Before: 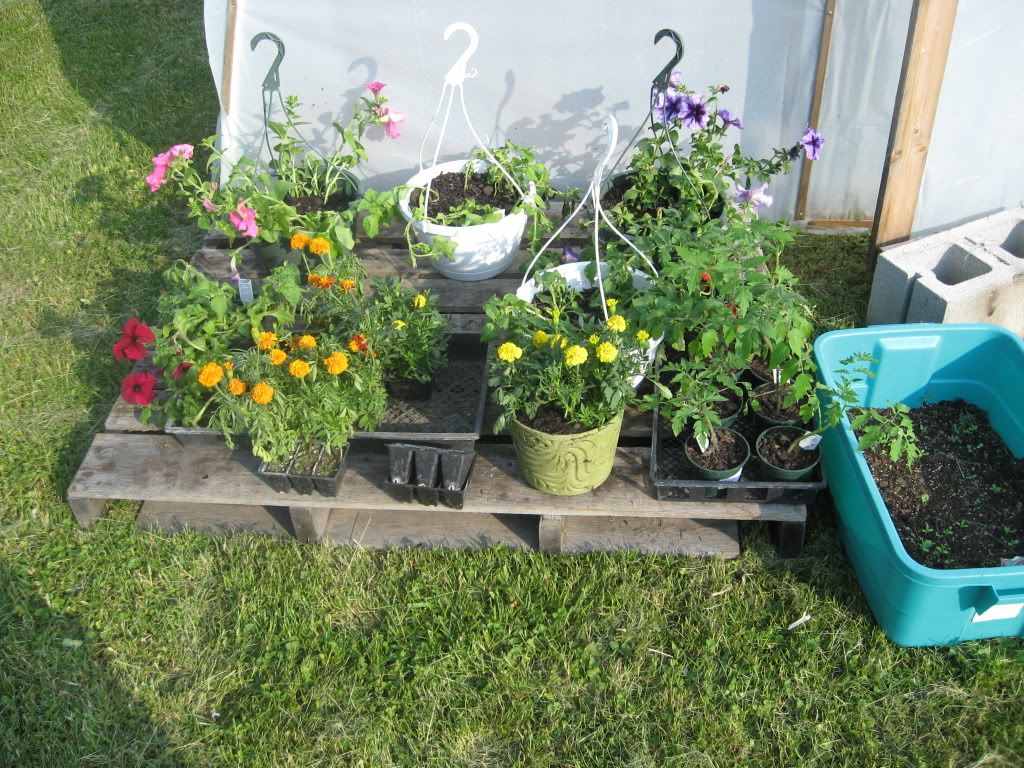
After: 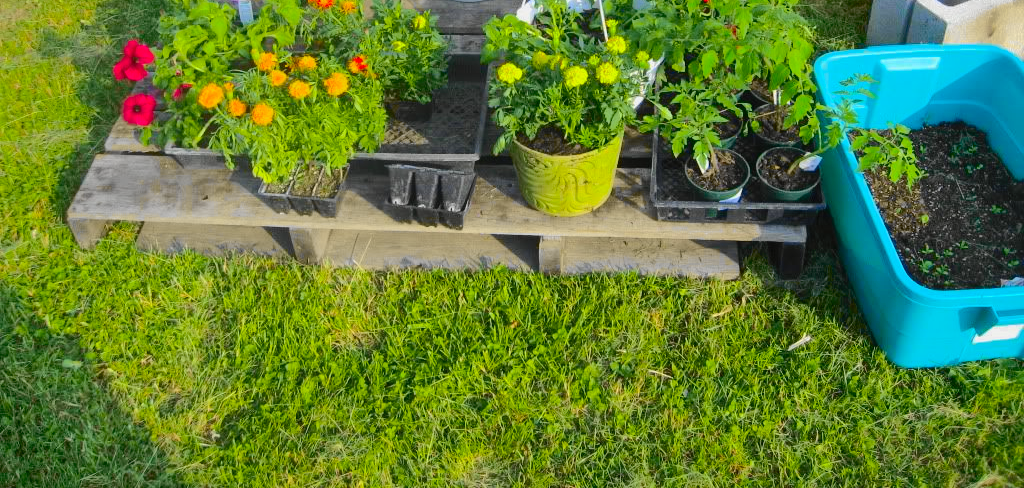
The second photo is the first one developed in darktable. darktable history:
crop and rotate: top 36.435%
shadows and highlights: highlights -60
color contrast: green-magenta contrast 1.69, blue-yellow contrast 1.49
tone curve: curves: ch0 [(0, 0.01) (0.097, 0.07) (0.204, 0.173) (0.447, 0.517) (0.539, 0.624) (0.733, 0.791) (0.879, 0.898) (1, 0.98)]; ch1 [(0, 0) (0.393, 0.415) (0.447, 0.448) (0.485, 0.494) (0.523, 0.509) (0.545, 0.541) (0.574, 0.561) (0.648, 0.674) (1, 1)]; ch2 [(0, 0) (0.369, 0.388) (0.449, 0.431) (0.499, 0.5) (0.521, 0.51) (0.53, 0.54) (0.564, 0.569) (0.674, 0.735) (1, 1)], color space Lab, independent channels, preserve colors none
